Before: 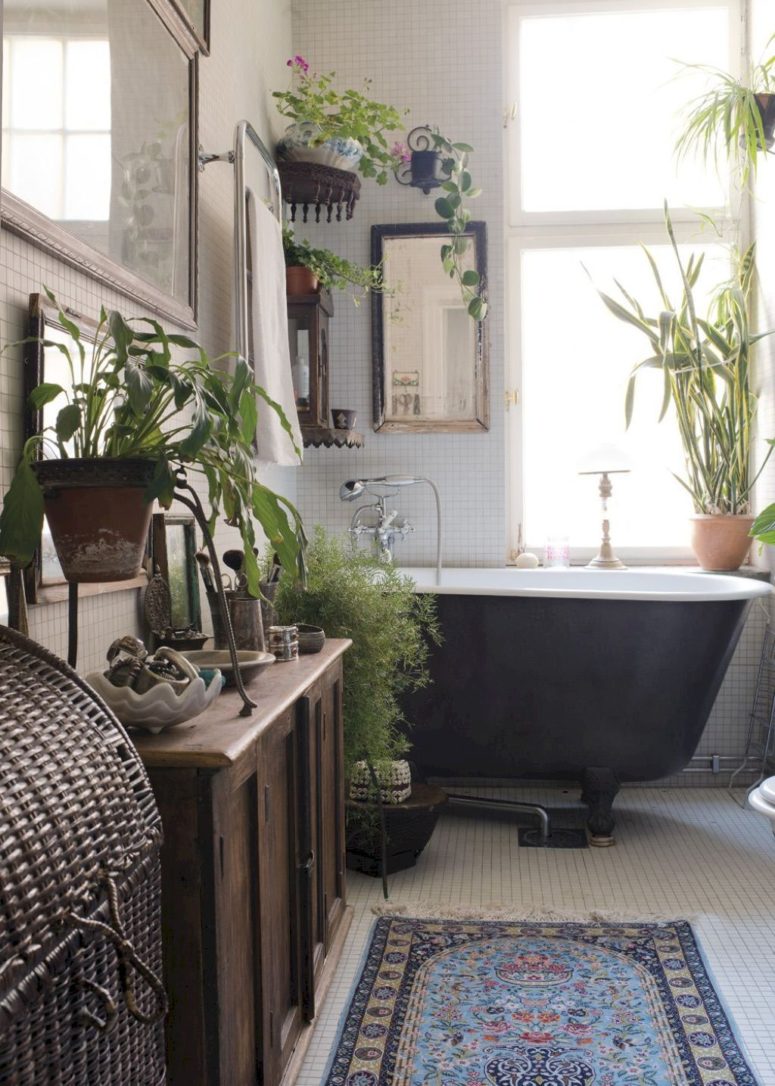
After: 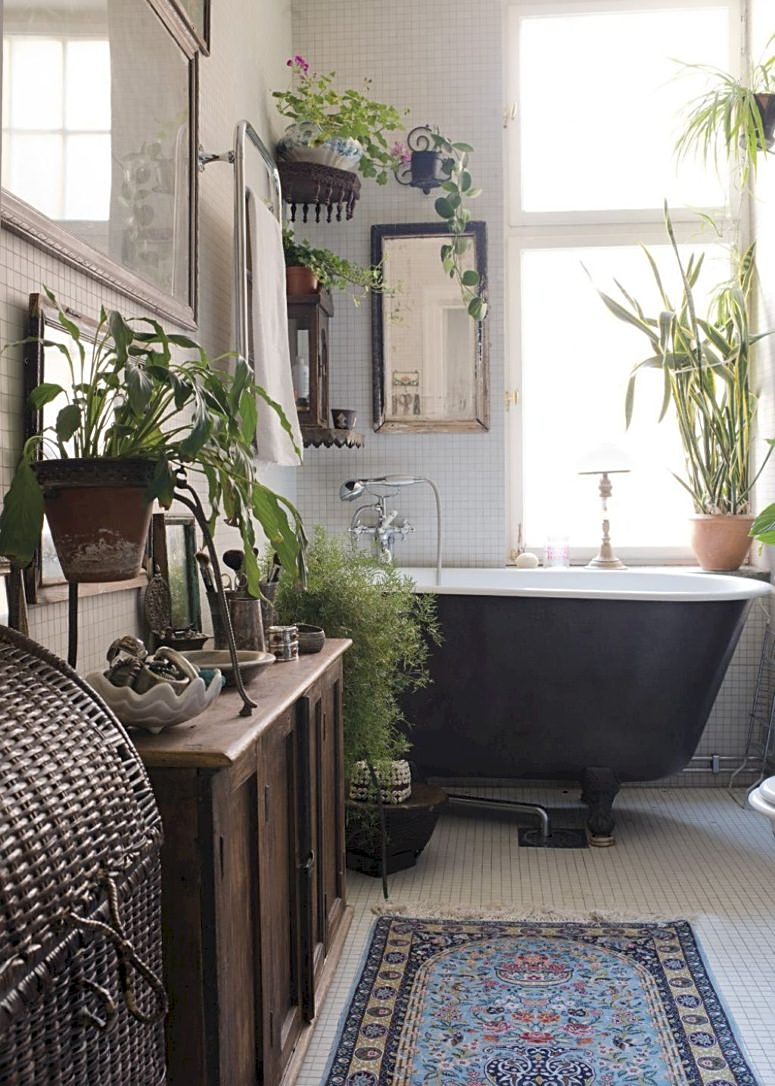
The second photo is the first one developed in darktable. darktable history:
color balance rgb: saturation formula JzAzBz (2021)
sharpen: on, module defaults
